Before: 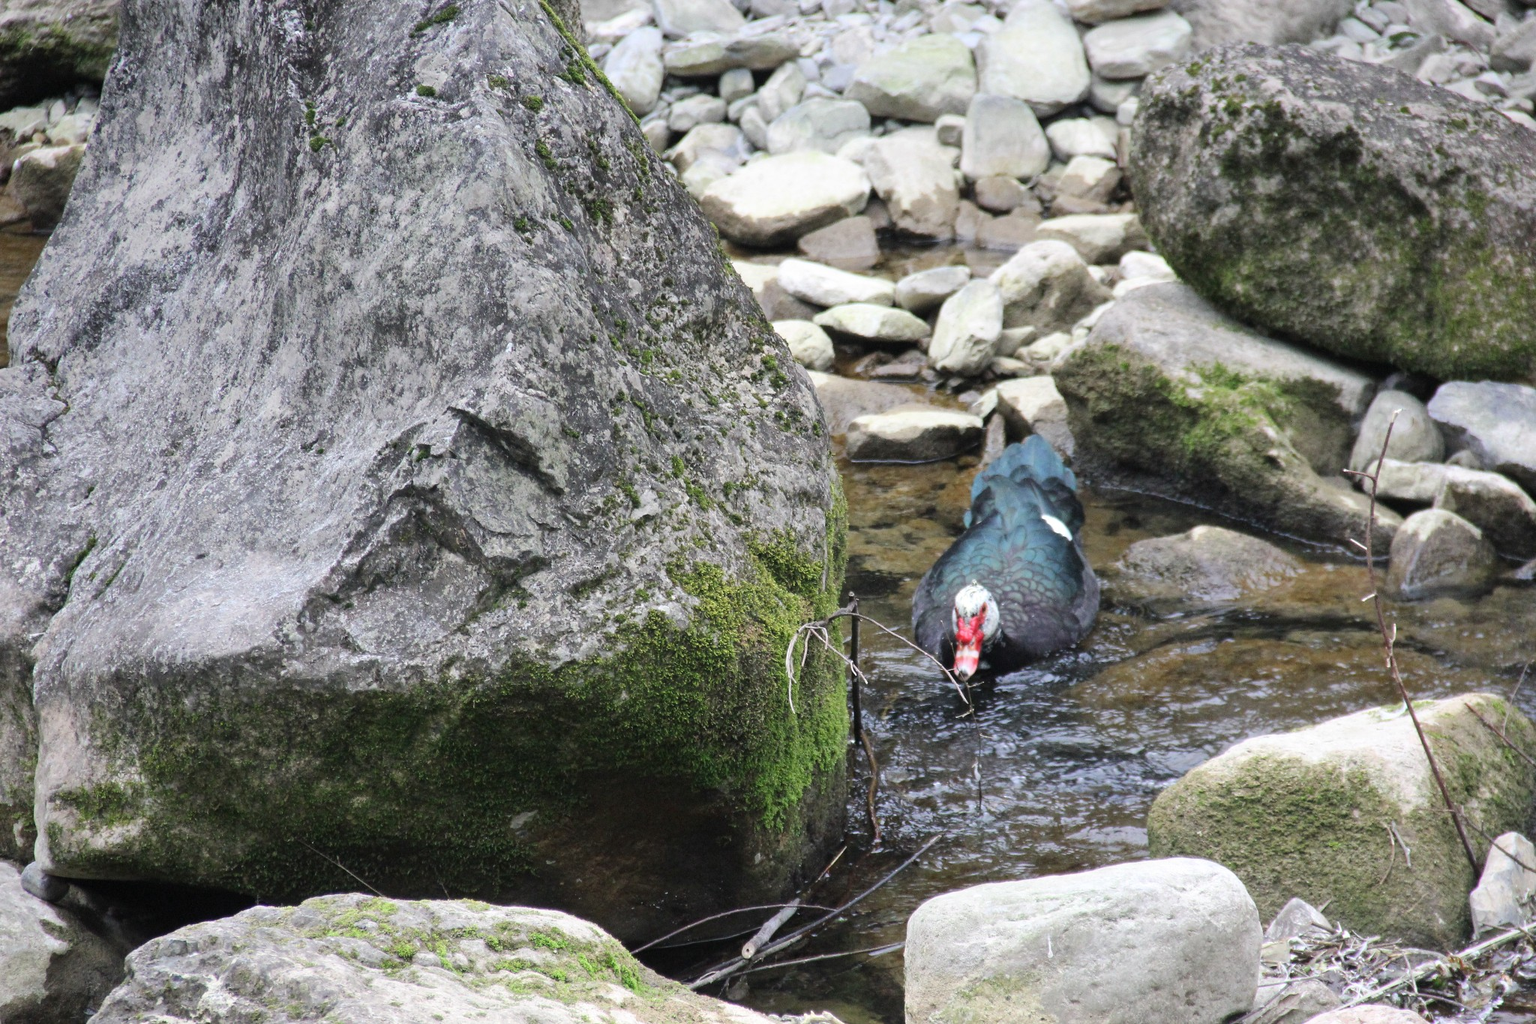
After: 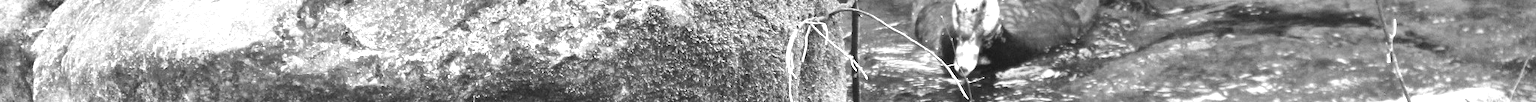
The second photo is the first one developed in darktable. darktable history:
crop and rotate: top 59.084%, bottom 30.916%
tone equalizer: -7 EV 0.18 EV, -6 EV 0.12 EV, -5 EV 0.08 EV, -4 EV 0.04 EV, -2 EV -0.02 EV, -1 EV -0.04 EV, +0 EV -0.06 EV, luminance estimator HSV value / RGB max
graduated density: density -3.9 EV
monochrome: on, module defaults
white balance: red 0.766, blue 1.537
color balance: lift [1, 1.015, 1.004, 0.985], gamma [1, 0.958, 0.971, 1.042], gain [1, 0.956, 0.977, 1.044]
